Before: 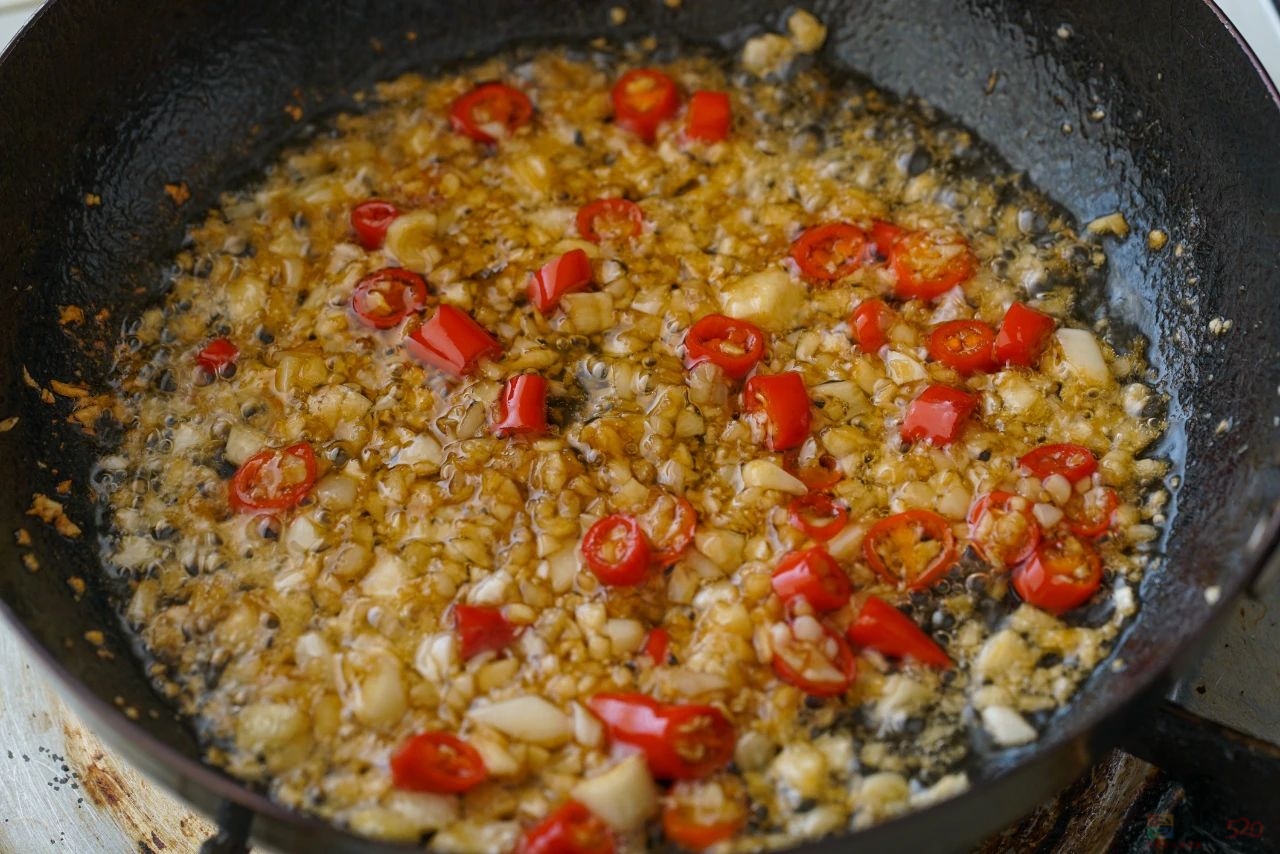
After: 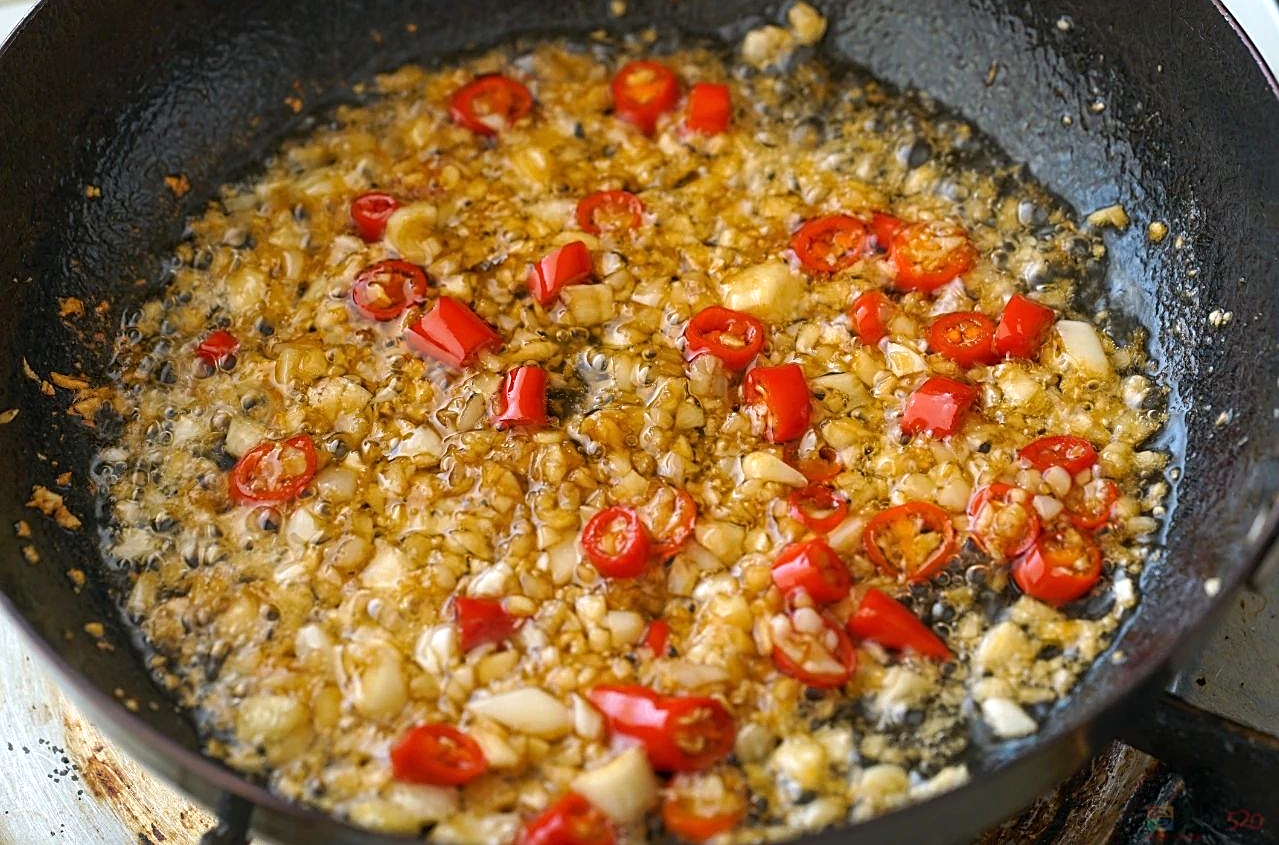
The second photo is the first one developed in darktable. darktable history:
crop: top 1.049%, right 0.001%
sharpen: on, module defaults
exposure: exposure 0.6 EV, compensate highlight preservation false
